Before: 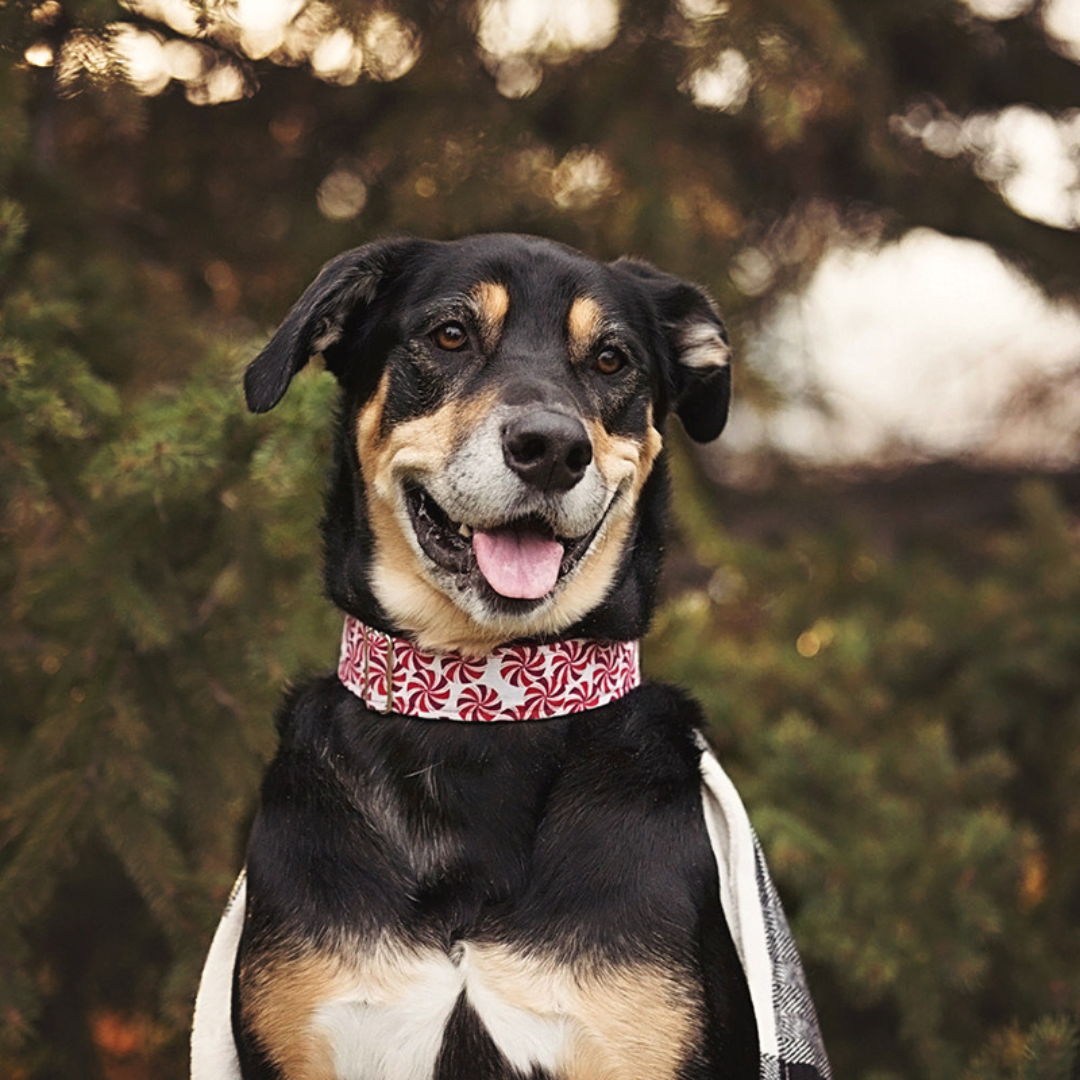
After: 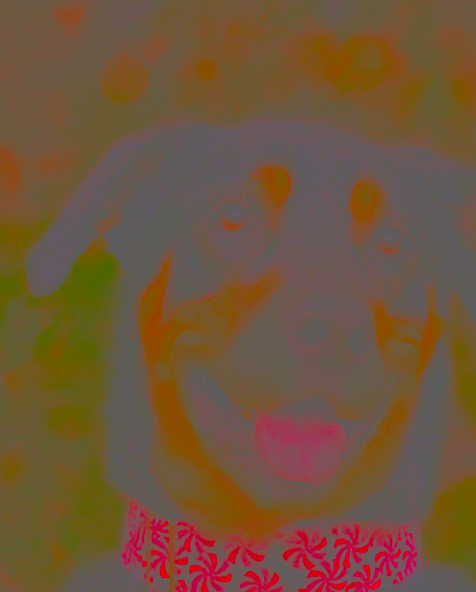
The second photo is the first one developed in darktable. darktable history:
crop: left 20.248%, top 10.86%, right 35.675%, bottom 34.321%
sharpen: amount 1.861
contrast brightness saturation: contrast -0.99, brightness -0.17, saturation 0.75
exposure: black level correction 0.005, exposure 0.014 EV, compensate highlight preservation false
